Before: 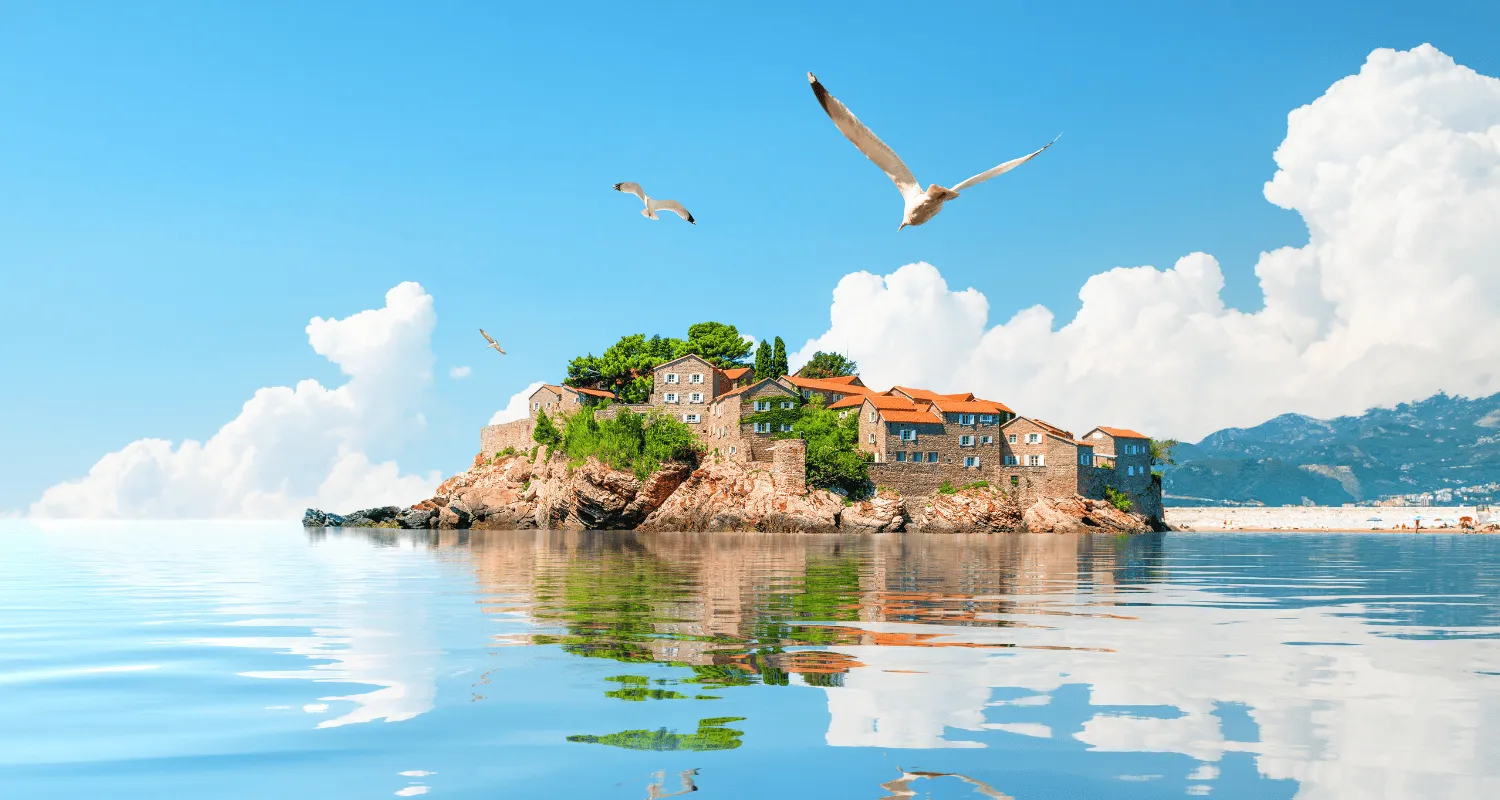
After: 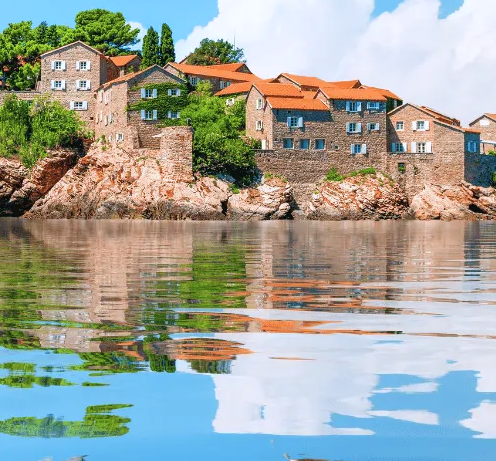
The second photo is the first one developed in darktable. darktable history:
crop: left 40.878%, top 39.176%, right 25.993%, bottom 3.081%
color calibration: illuminant as shot in camera, x 0.358, y 0.373, temperature 4628.91 K
